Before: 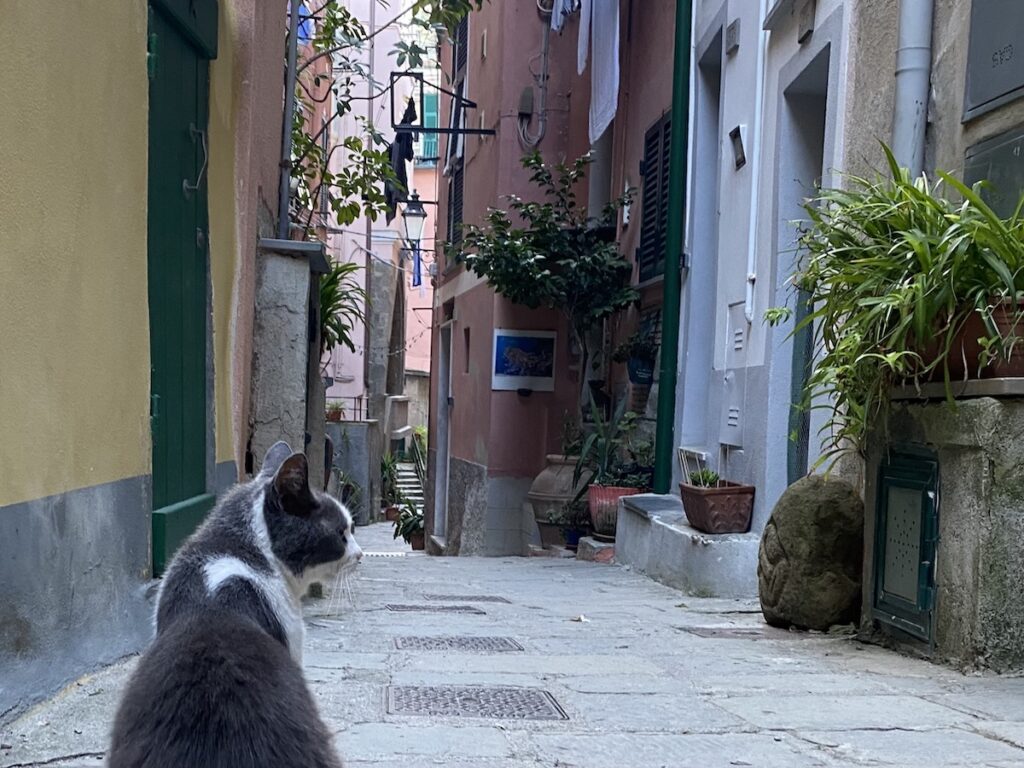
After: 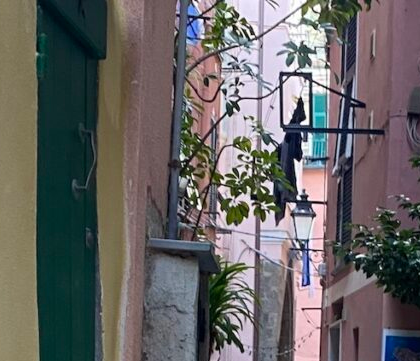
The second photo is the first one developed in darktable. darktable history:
crop and rotate: left 10.915%, top 0.05%, right 48.038%, bottom 52.939%
